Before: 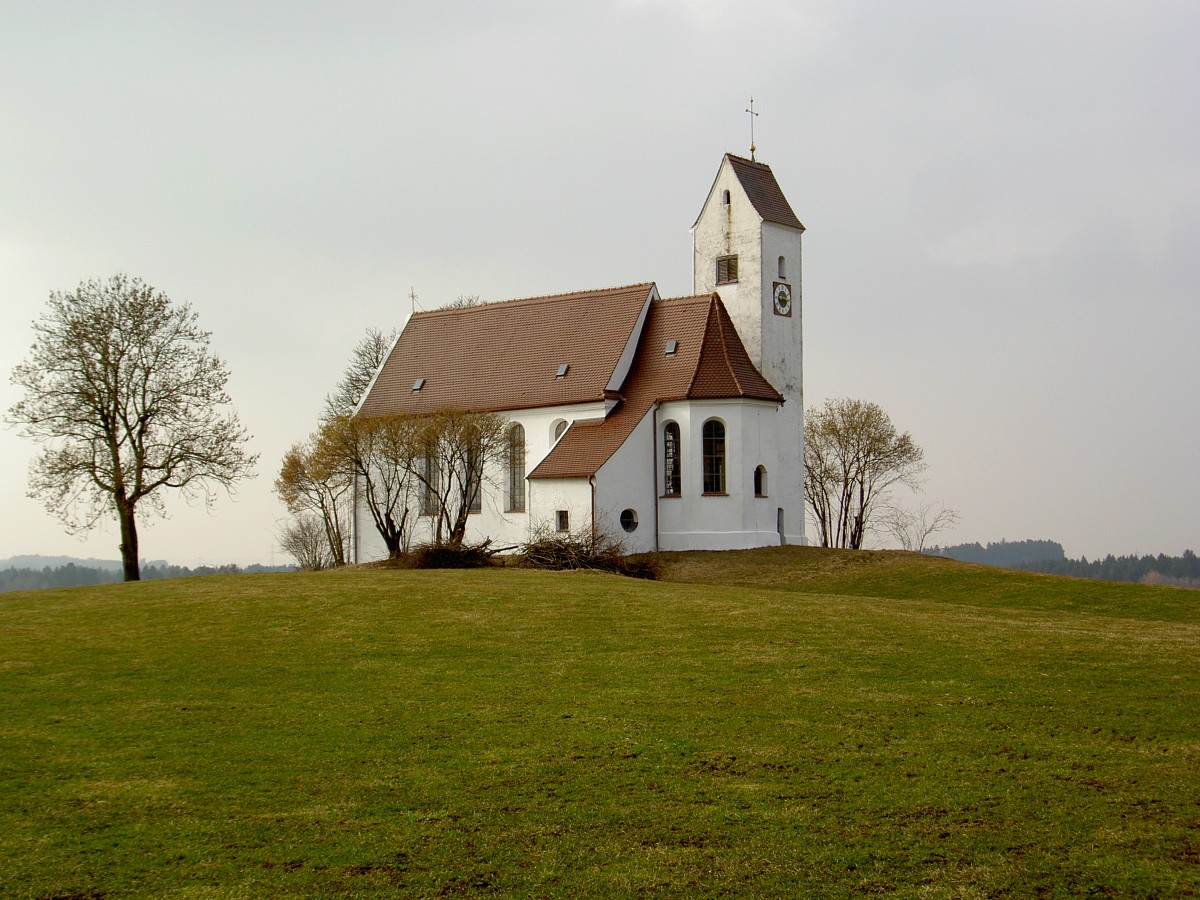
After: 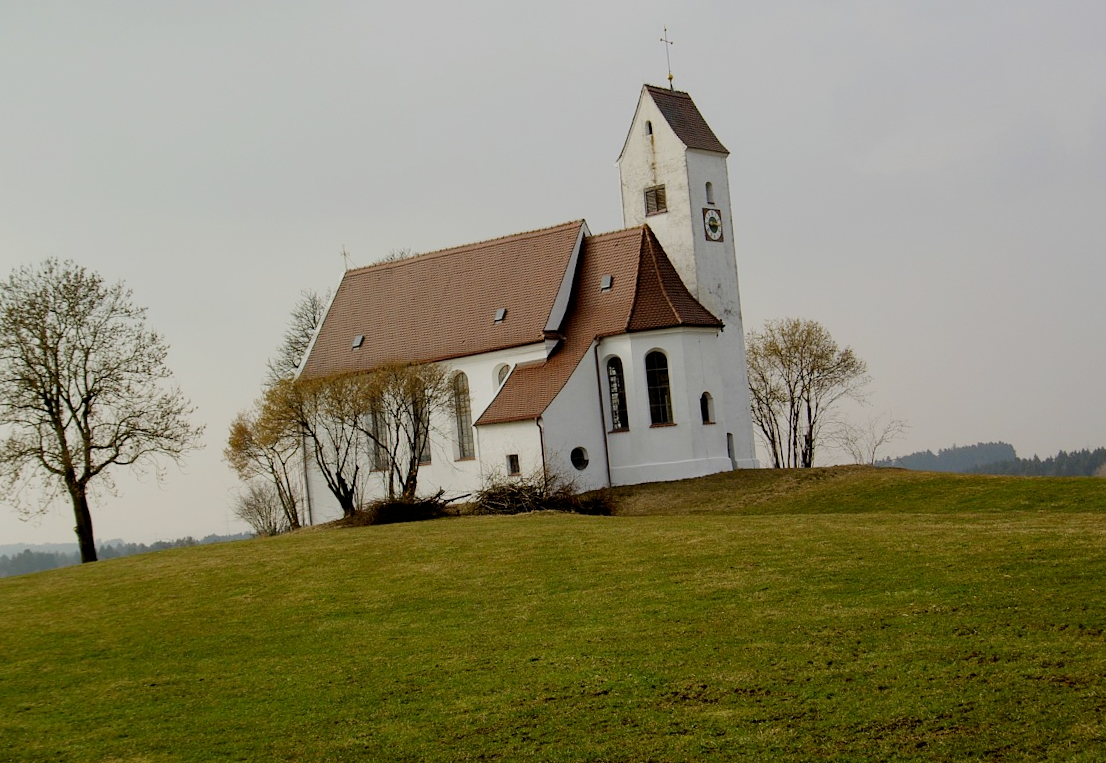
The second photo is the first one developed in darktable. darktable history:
rotate and perspective: rotation -5°, crop left 0.05, crop right 0.952, crop top 0.11, crop bottom 0.89
filmic rgb: black relative exposure -7.32 EV, white relative exposure 5.09 EV, hardness 3.2
crop and rotate: left 2.536%, right 1.107%, bottom 2.246%
